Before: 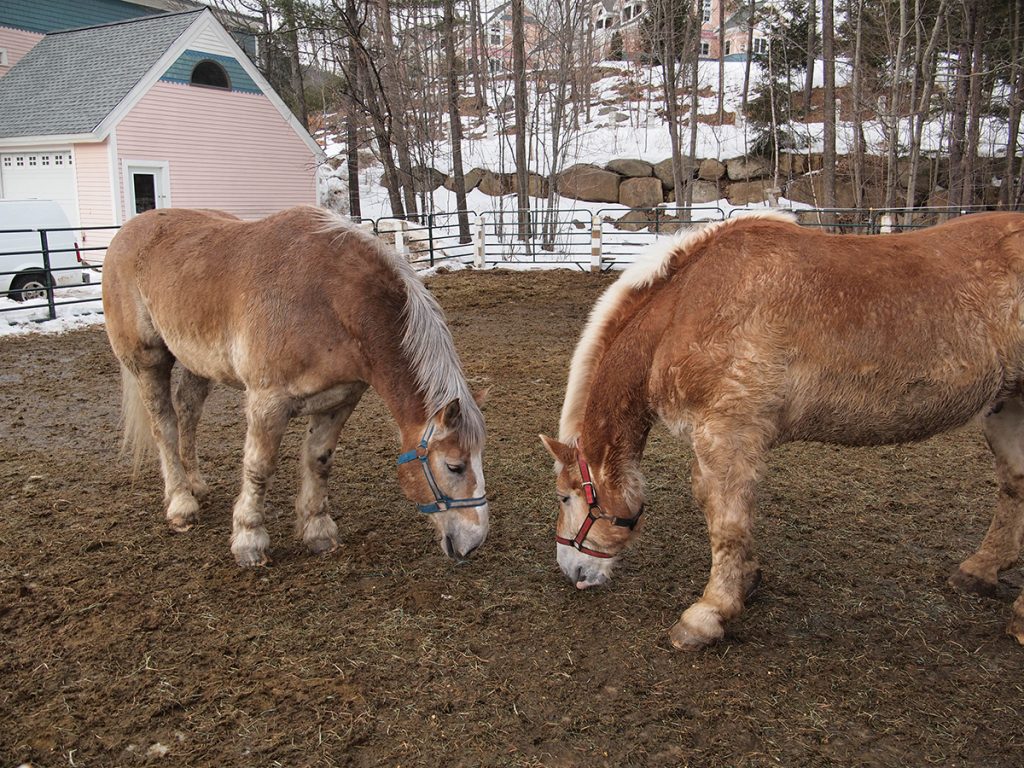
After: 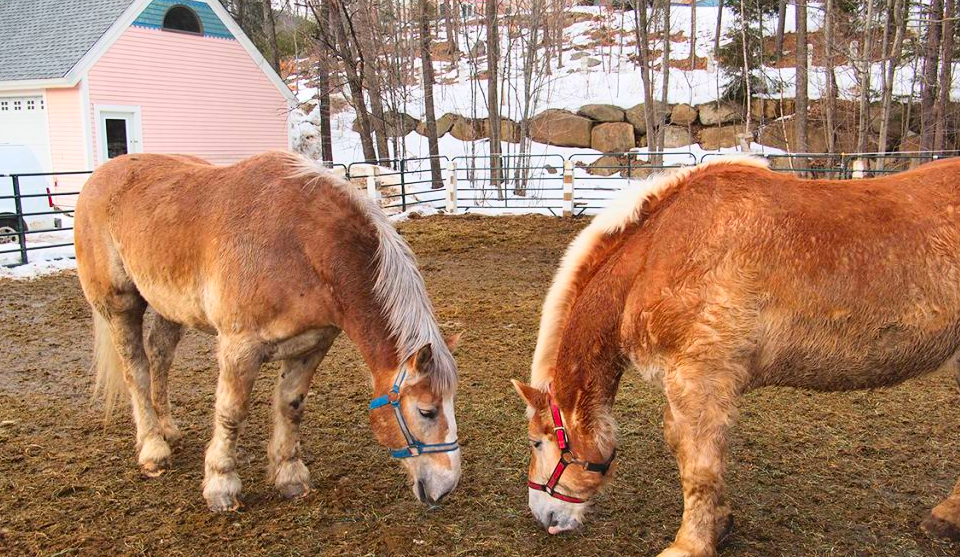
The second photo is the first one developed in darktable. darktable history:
crop: left 2.737%, top 7.287%, right 3.421%, bottom 20.179%
contrast brightness saturation: contrast 0.2, brightness 0.2, saturation 0.8
